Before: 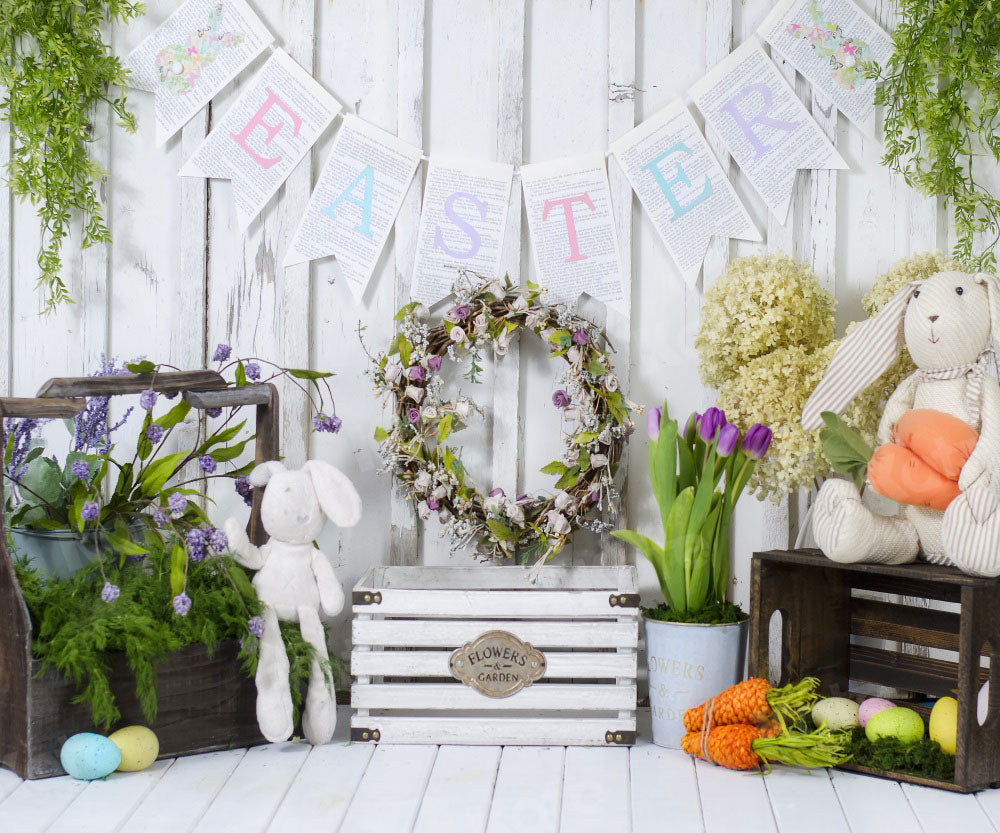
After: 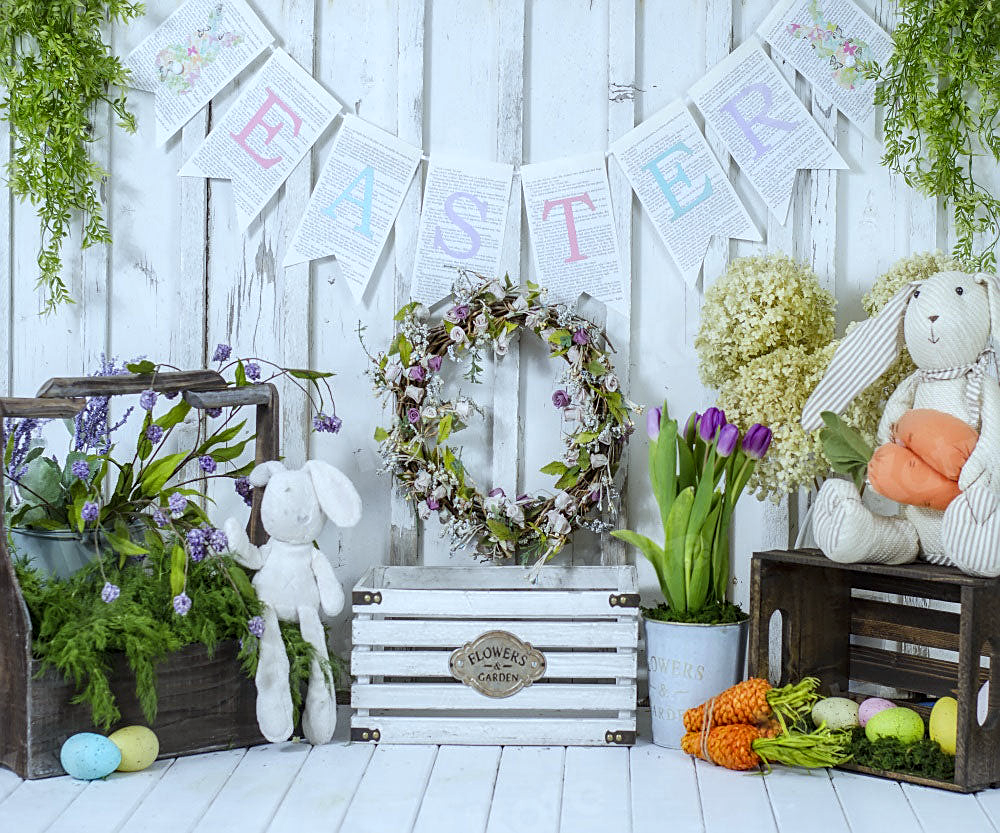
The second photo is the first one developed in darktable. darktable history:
white balance: red 0.925, blue 1.046
sharpen: radius 1.967
local contrast: on, module defaults
